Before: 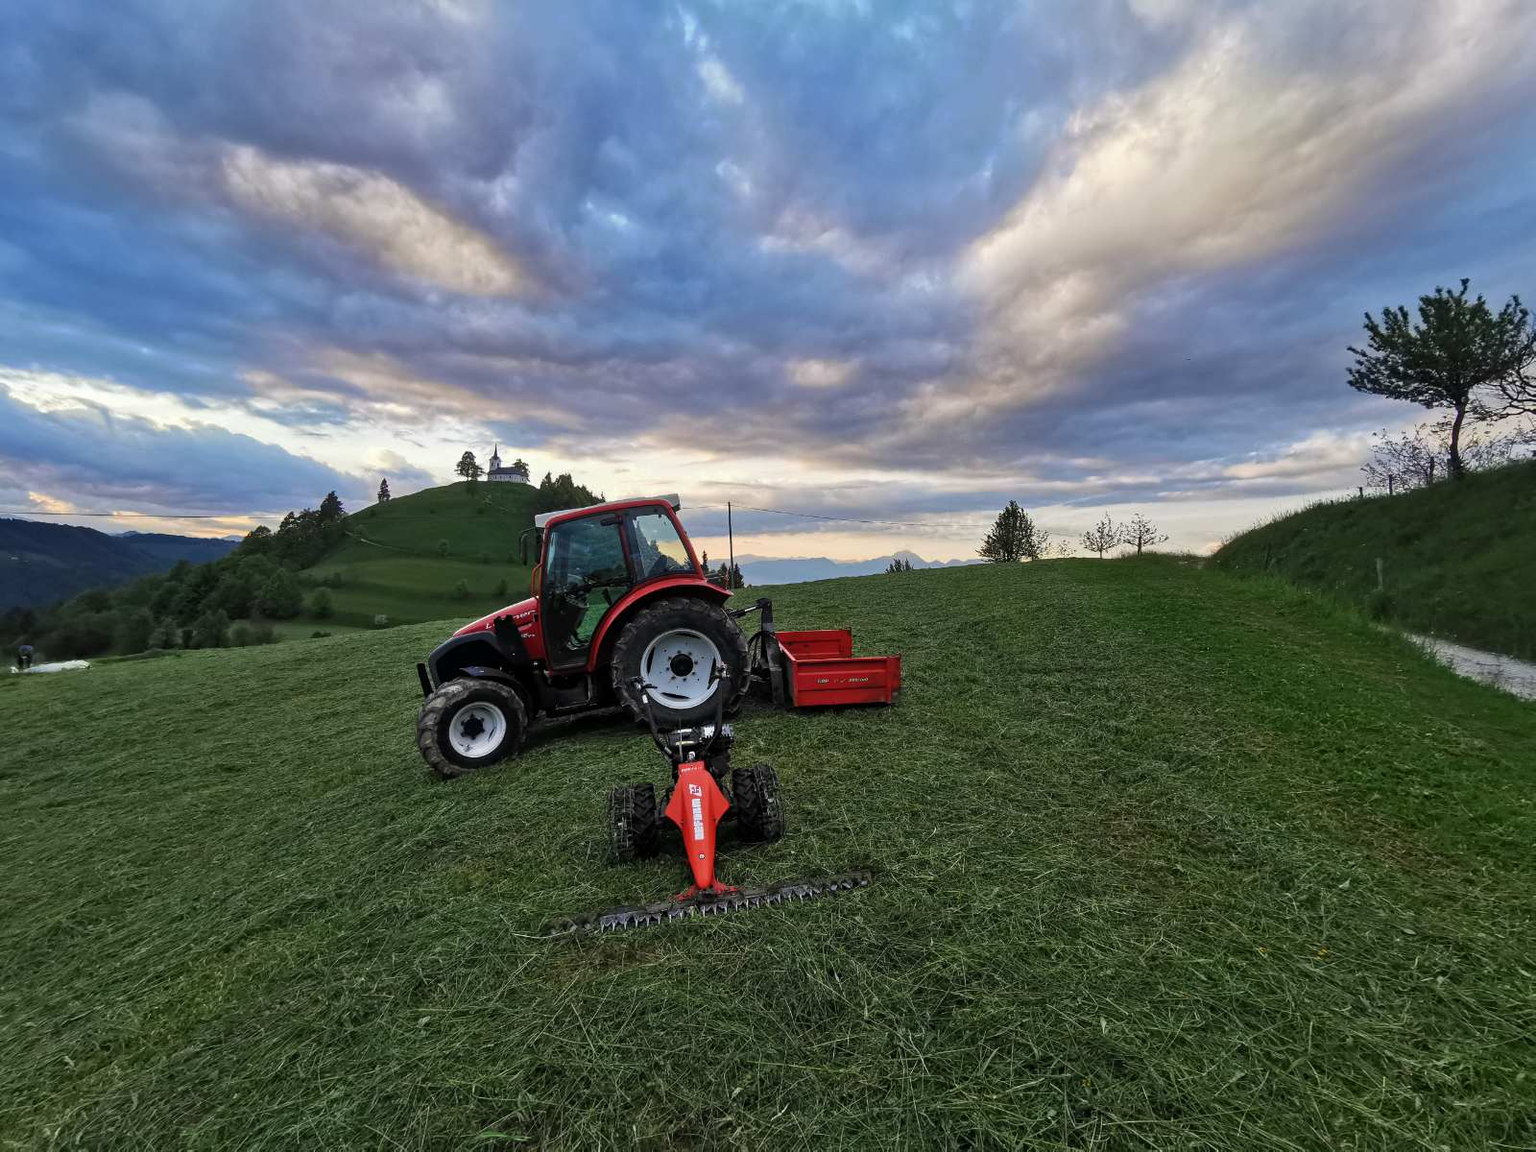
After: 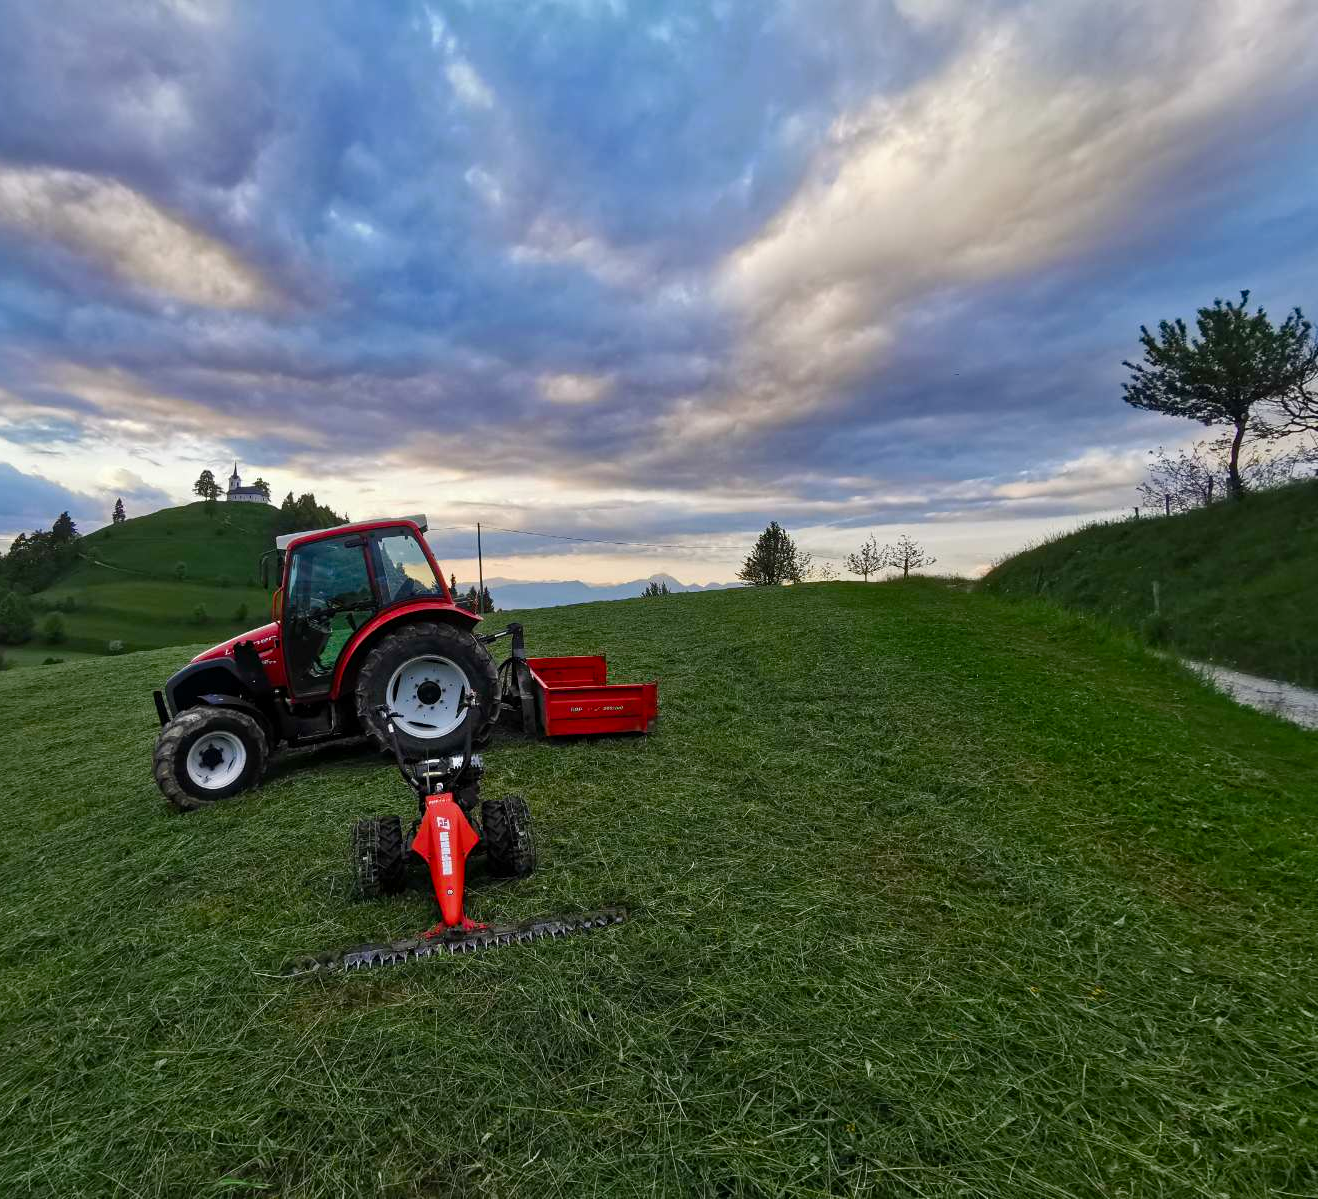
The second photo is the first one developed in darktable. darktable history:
white balance: red 1, blue 1
color balance rgb: perceptual saturation grading › global saturation 20%, perceptual saturation grading › highlights -25%, perceptual saturation grading › shadows 25%
crop: left 17.582%, bottom 0.031%
